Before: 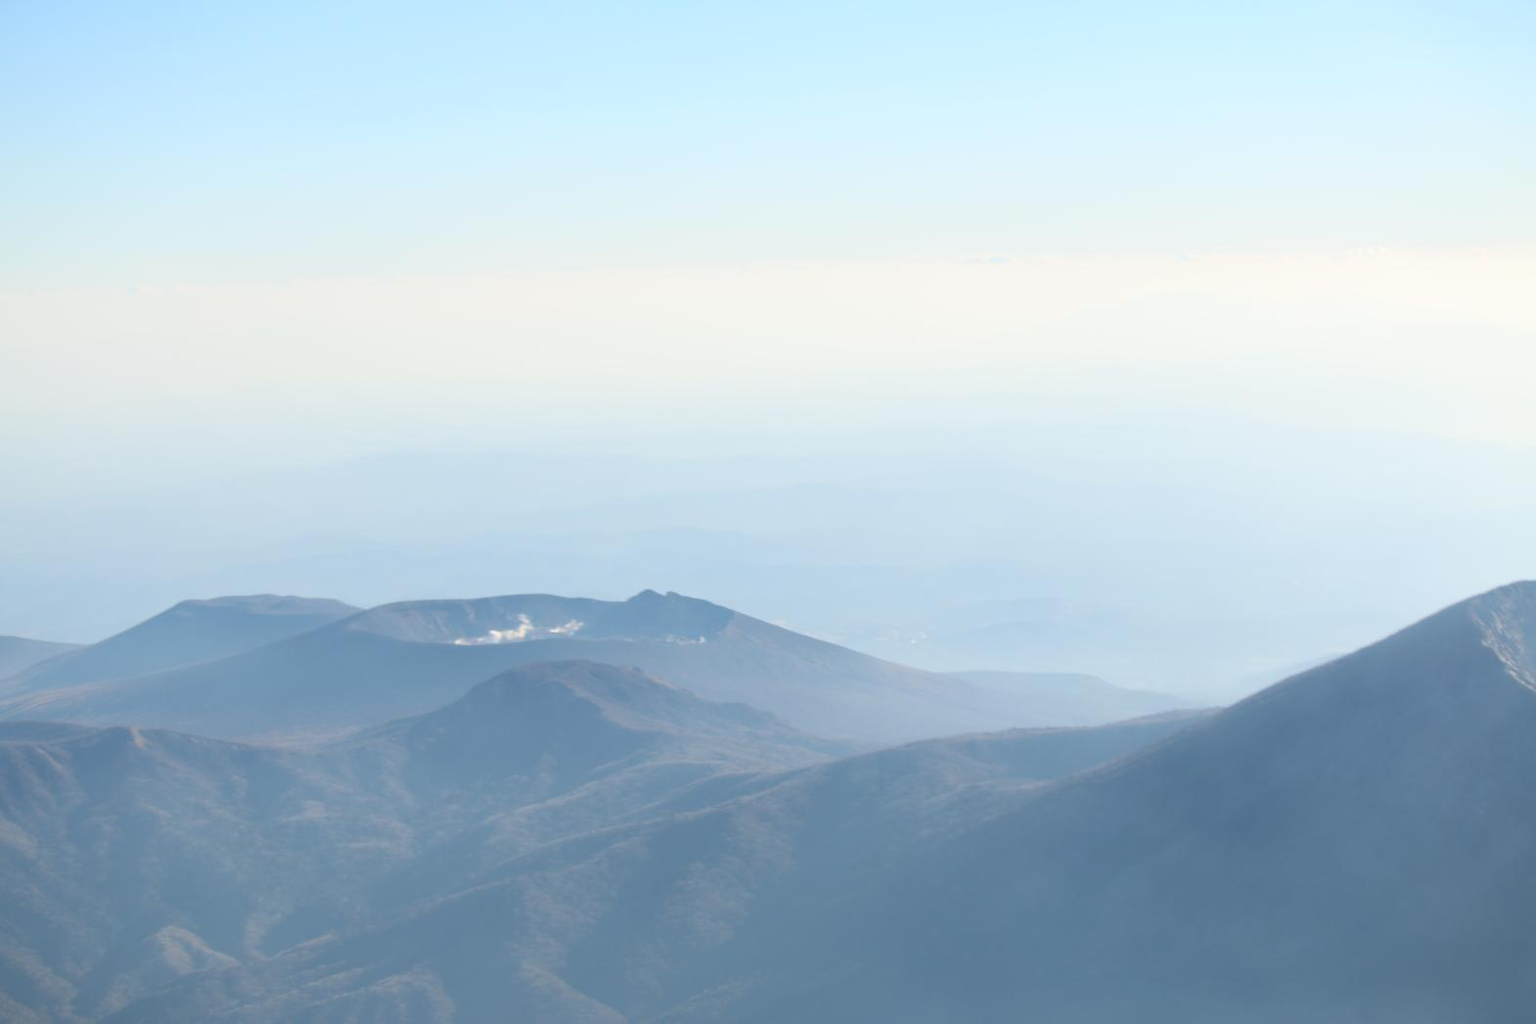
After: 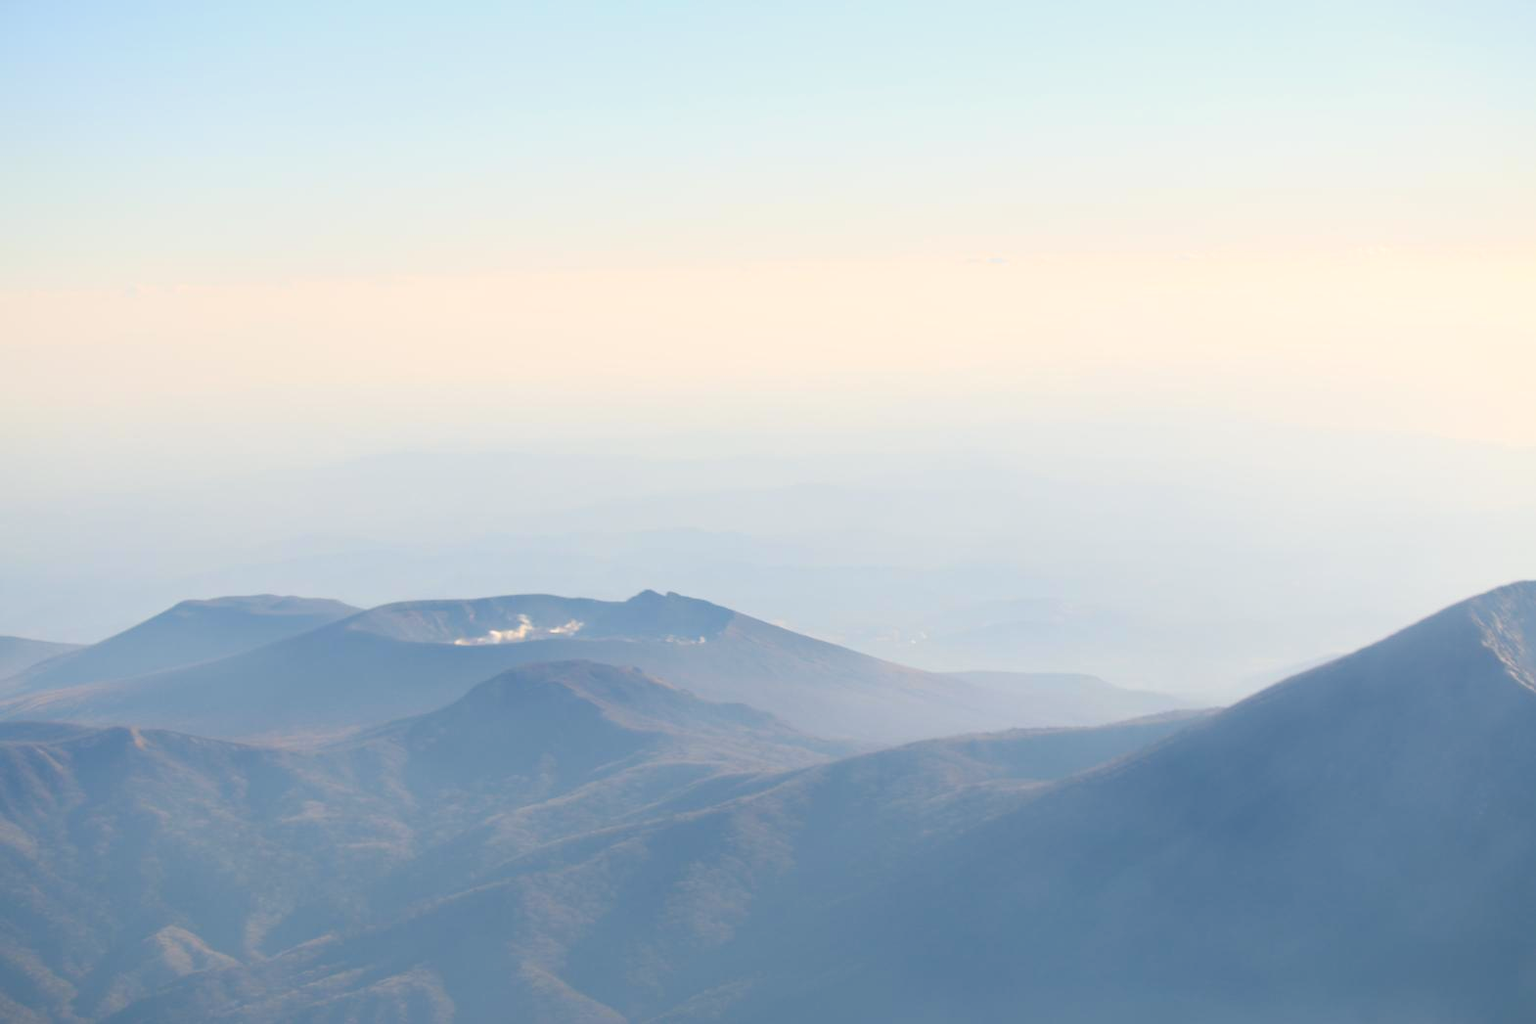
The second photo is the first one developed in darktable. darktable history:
tone equalizer: on, module defaults
color balance rgb: shadows lift › chroma 2%, shadows lift › hue 247.2°, power › chroma 0.3%, power › hue 25.2°, highlights gain › chroma 3%, highlights gain › hue 60°, global offset › luminance 0.75%, perceptual saturation grading › global saturation 20%, perceptual saturation grading › highlights -20%, perceptual saturation grading › shadows 30%, global vibrance 20%
